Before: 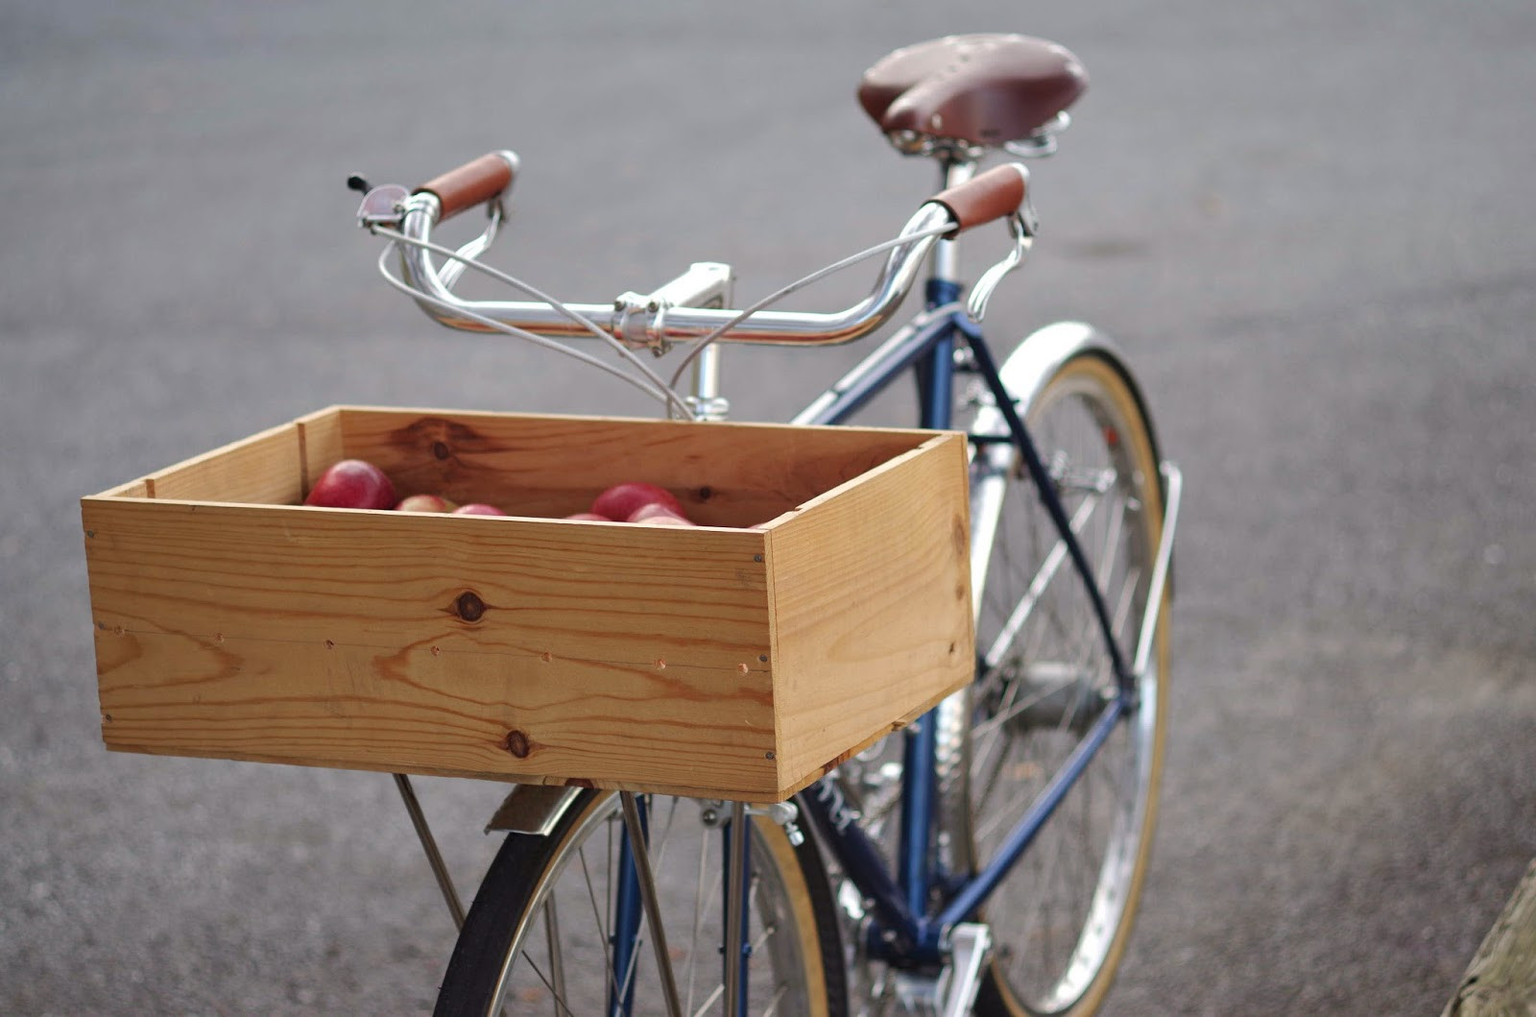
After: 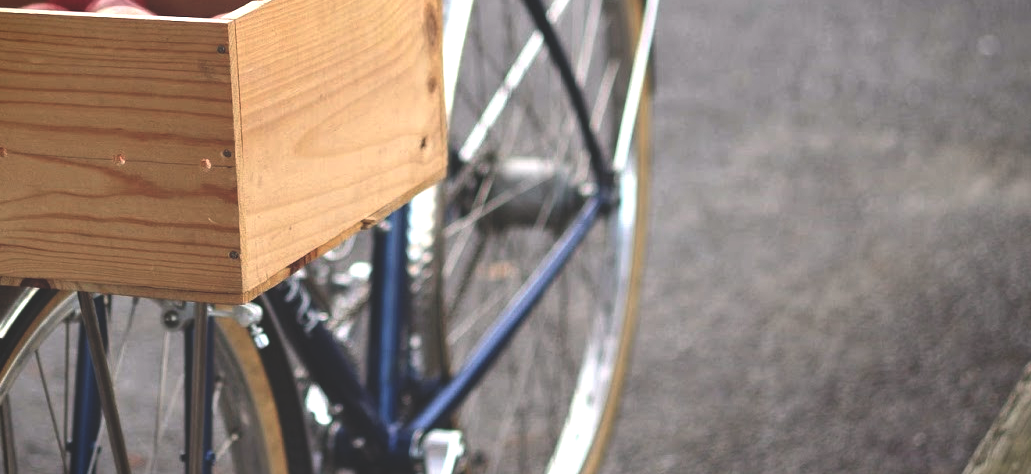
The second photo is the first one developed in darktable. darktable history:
exposure: black level correction 0.001, exposure 0.675 EV, compensate highlight preservation false
rgb curve: curves: ch0 [(0, 0.186) (0.314, 0.284) (0.775, 0.708) (1, 1)], compensate middle gray true, preserve colors none
crop and rotate: left 35.509%, top 50.238%, bottom 4.934%
contrast brightness saturation: contrast 0.11, saturation -0.17
vignetting: fall-off start 98.29%, fall-off radius 100%, brightness -1, saturation 0.5, width/height ratio 1.428
